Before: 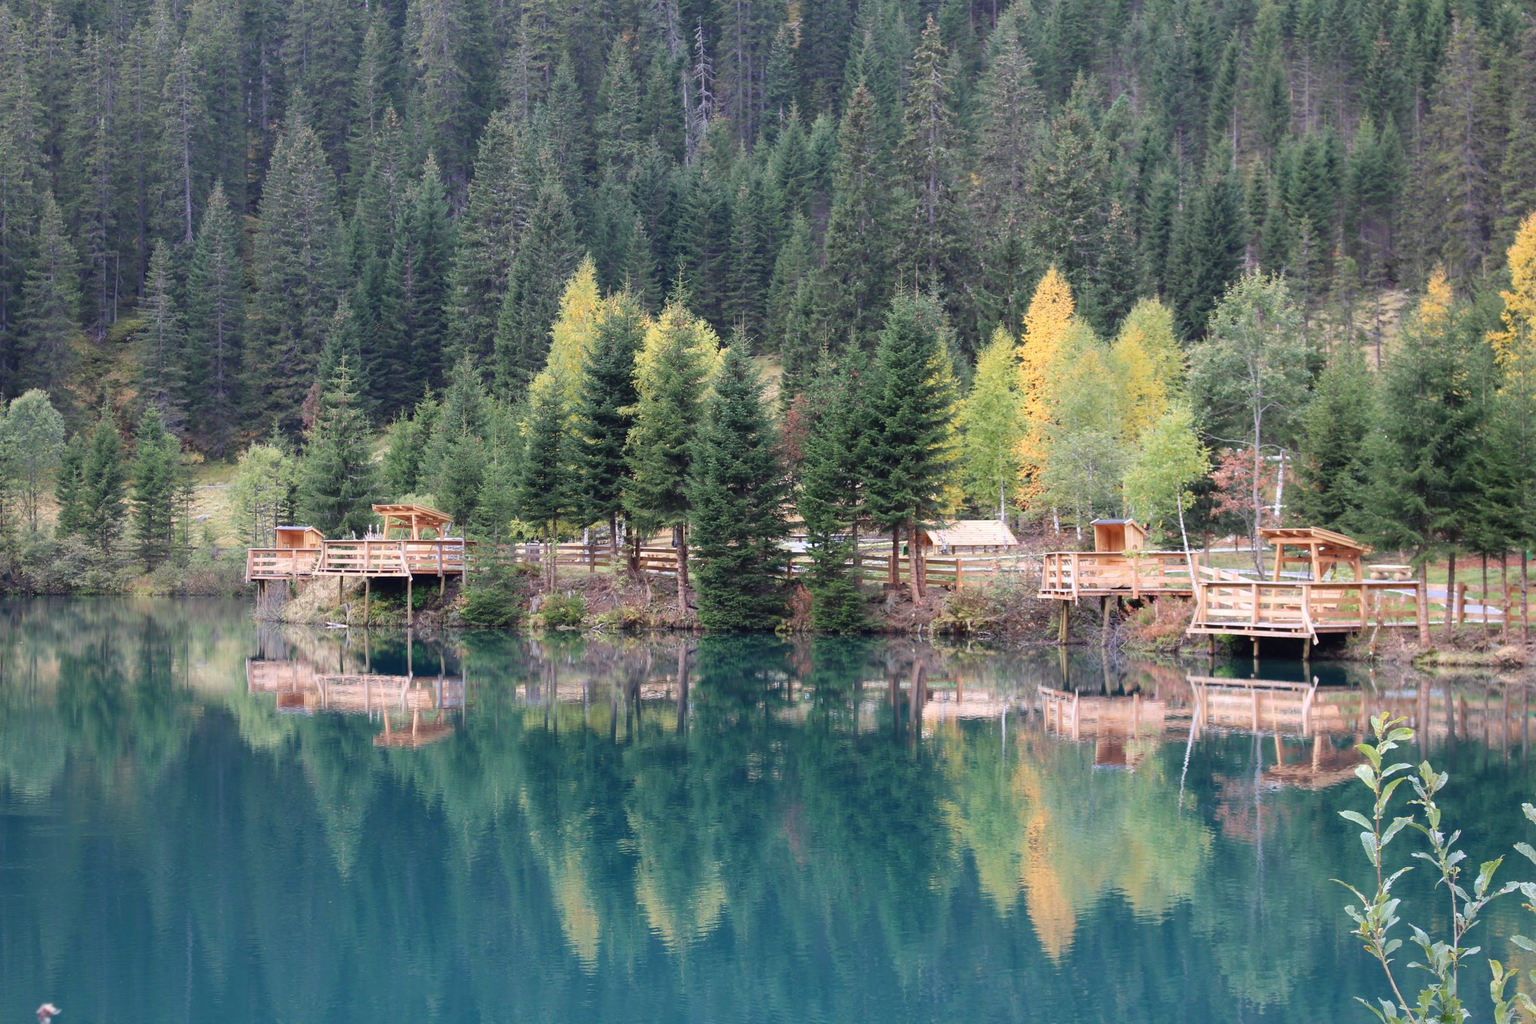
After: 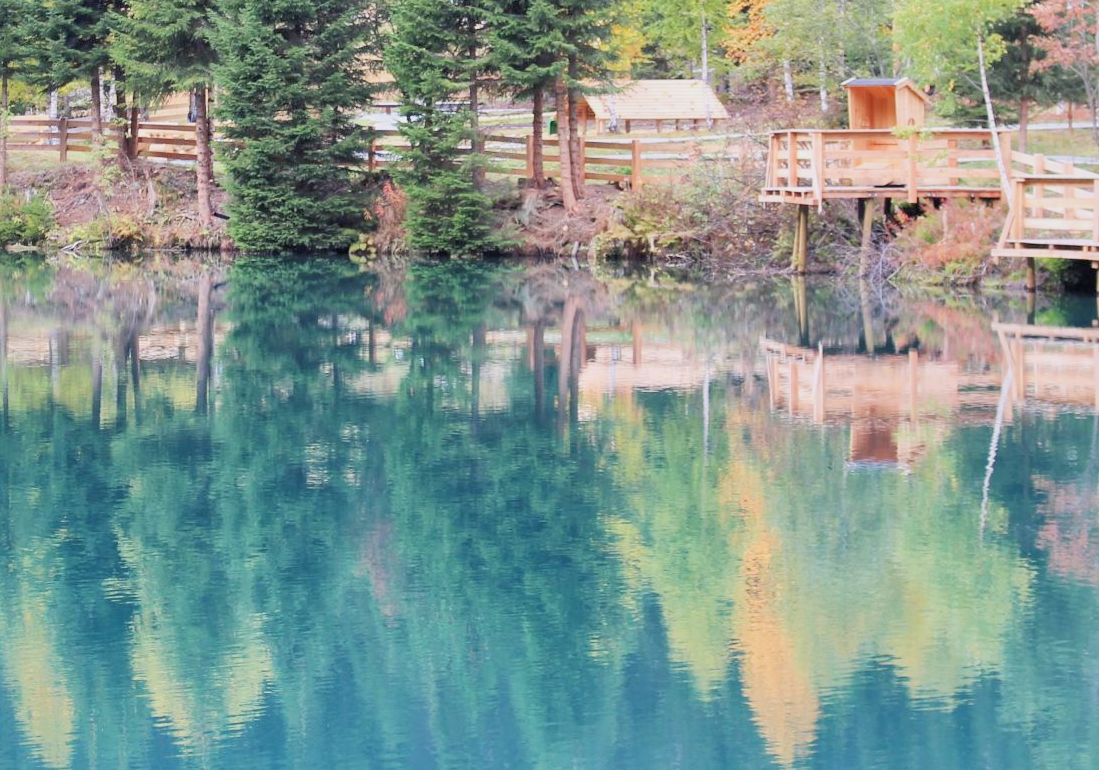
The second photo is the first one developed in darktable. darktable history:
tone equalizer: -8 EV 0.981 EV, -7 EV 0.961 EV, -6 EV 1.03 EV, -5 EV 0.979 EV, -4 EV 1 EV, -3 EV 0.716 EV, -2 EV 0.527 EV, -1 EV 0.257 EV
exposure: black level correction 0, exposure 0.691 EV, compensate highlight preservation false
filmic rgb: black relative exposure -7.5 EV, white relative exposure 4.99 EV, hardness 3.3, contrast 1.299
crop: left 35.95%, top 45.861%, right 18.219%, bottom 6.007%
shadows and highlights: on, module defaults
color correction: highlights b* 0.045, saturation 0.994
